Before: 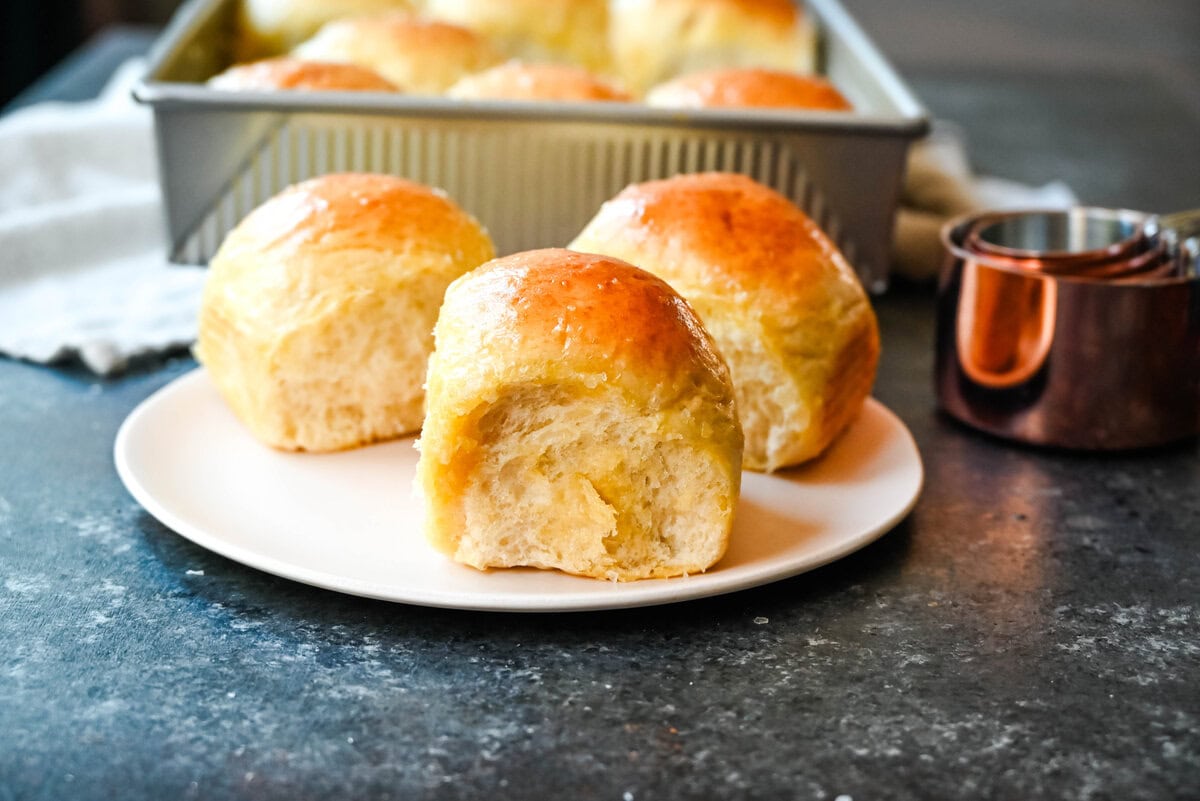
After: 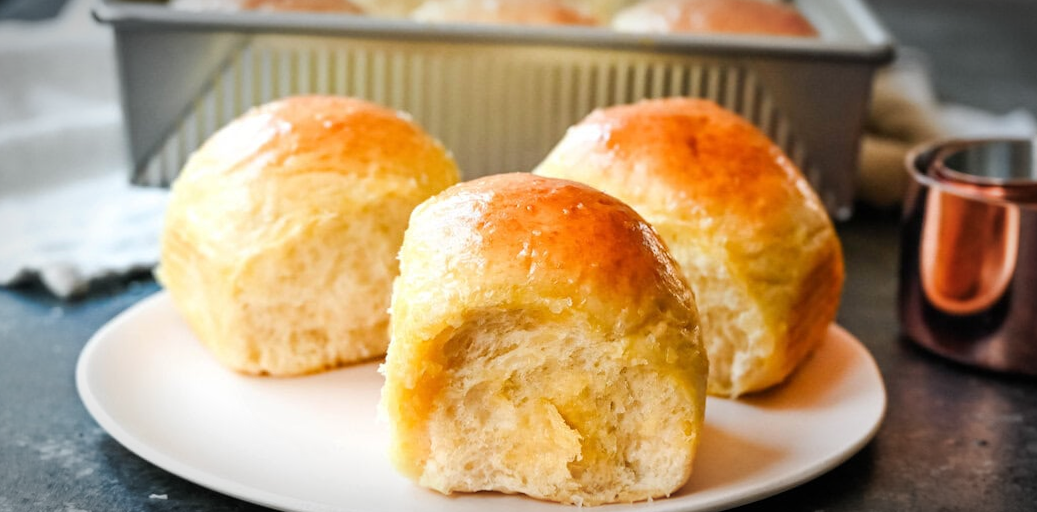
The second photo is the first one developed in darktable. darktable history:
vignetting: automatic ratio true
base curve: curves: ch0 [(0, 0) (0.283, 0.295) (1, 1)], preserve colors none
rotate and perspective: rotation 0.174°, lens shift (vertical) 0.013, lens shift (horizontal) 0.019, shear 0.001, automatic cropping original format, crop left 0.007, crop right 0.991, crop top 0.016, crop bottom 0.997
crop: left 3.015%, top 8.969%, right 9.647%, bottom 26.457%
